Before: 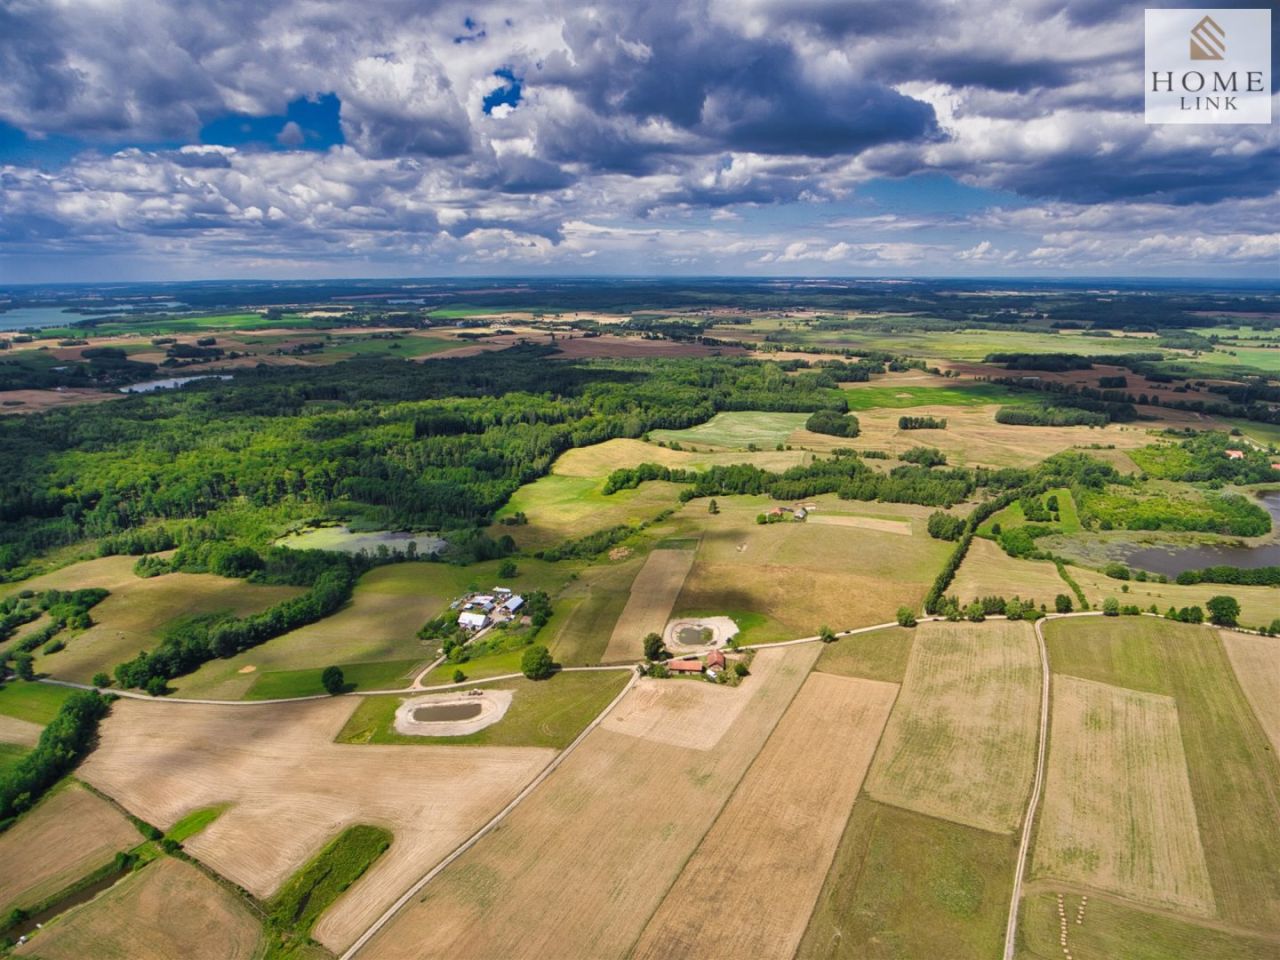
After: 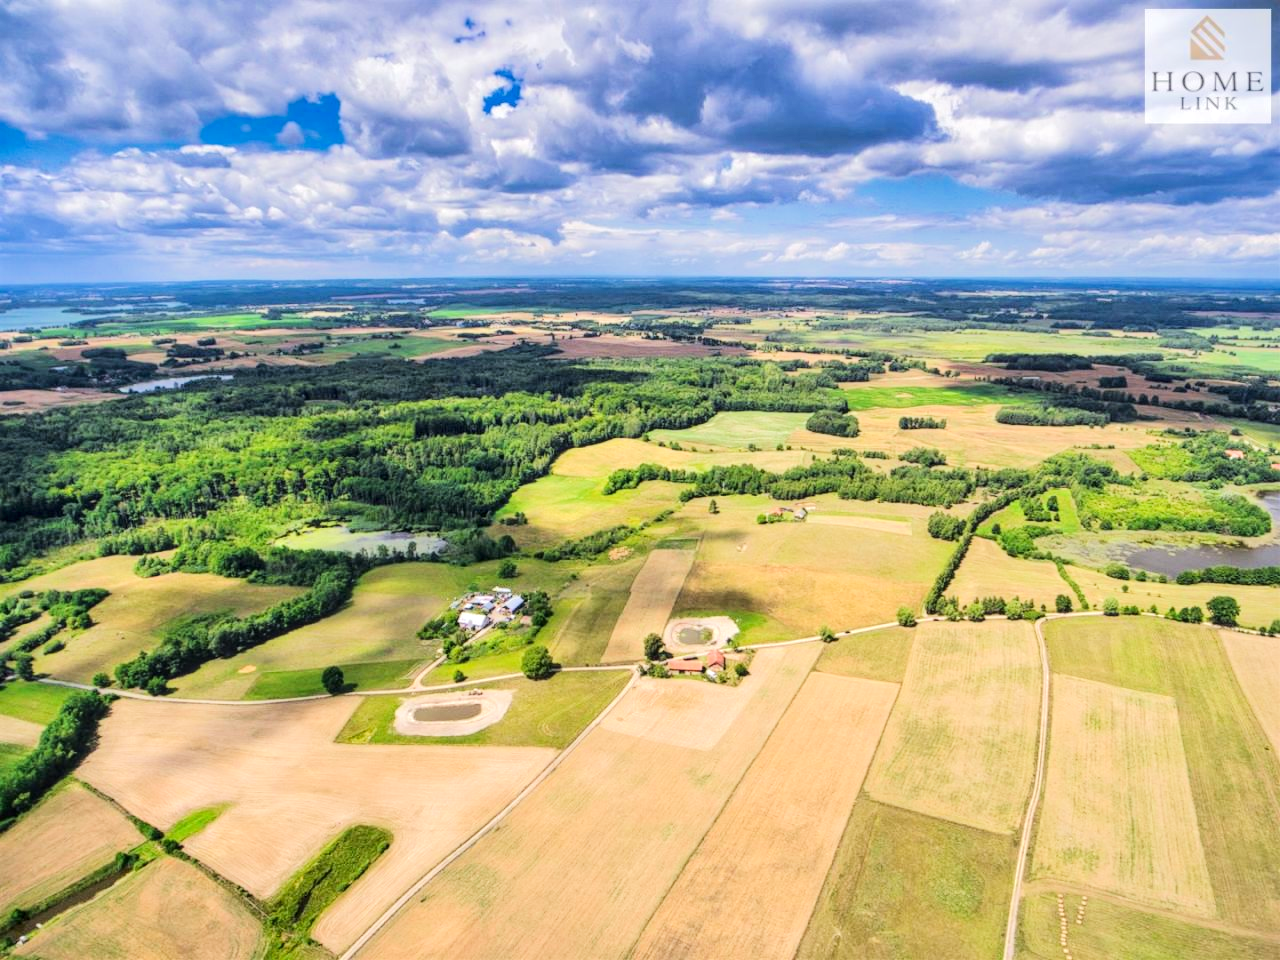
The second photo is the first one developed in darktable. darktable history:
local contrast: on, module defaults
tone equalizer: -7 EV 0.157 EV, -6 EV 0.629 EV, -5 EV 1.17 EV, -4 EV 1.3 EV, -3 EV 1.17 EV, -2 EV 0.6 EV, -1 EV 0.152 EV, edges refinement/feathering 500, mask exposure compensation -1.57 EV, preserve details no
